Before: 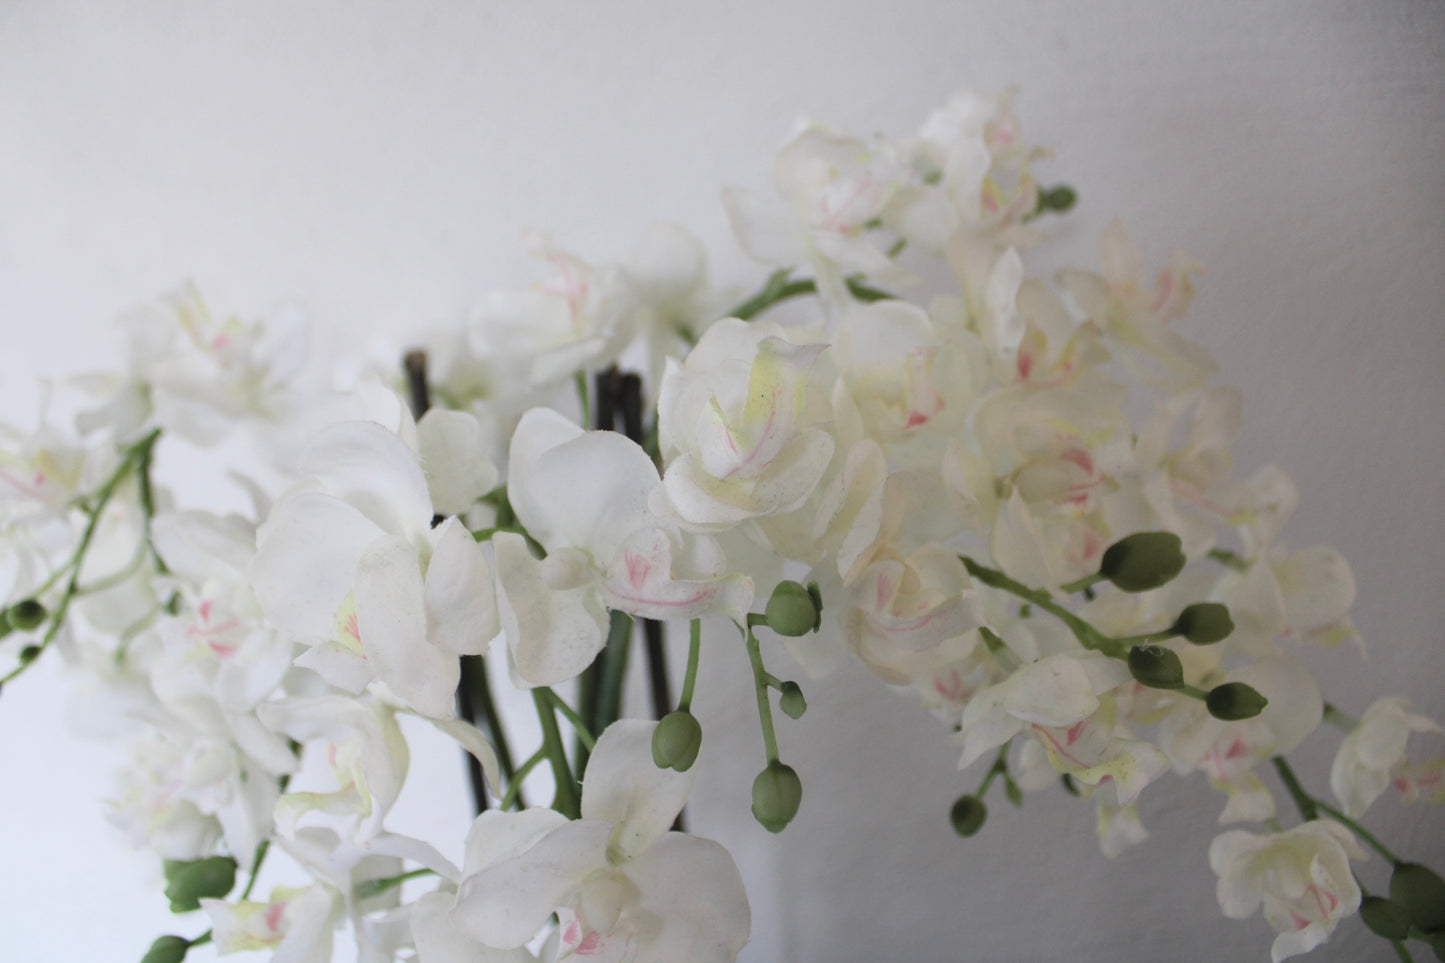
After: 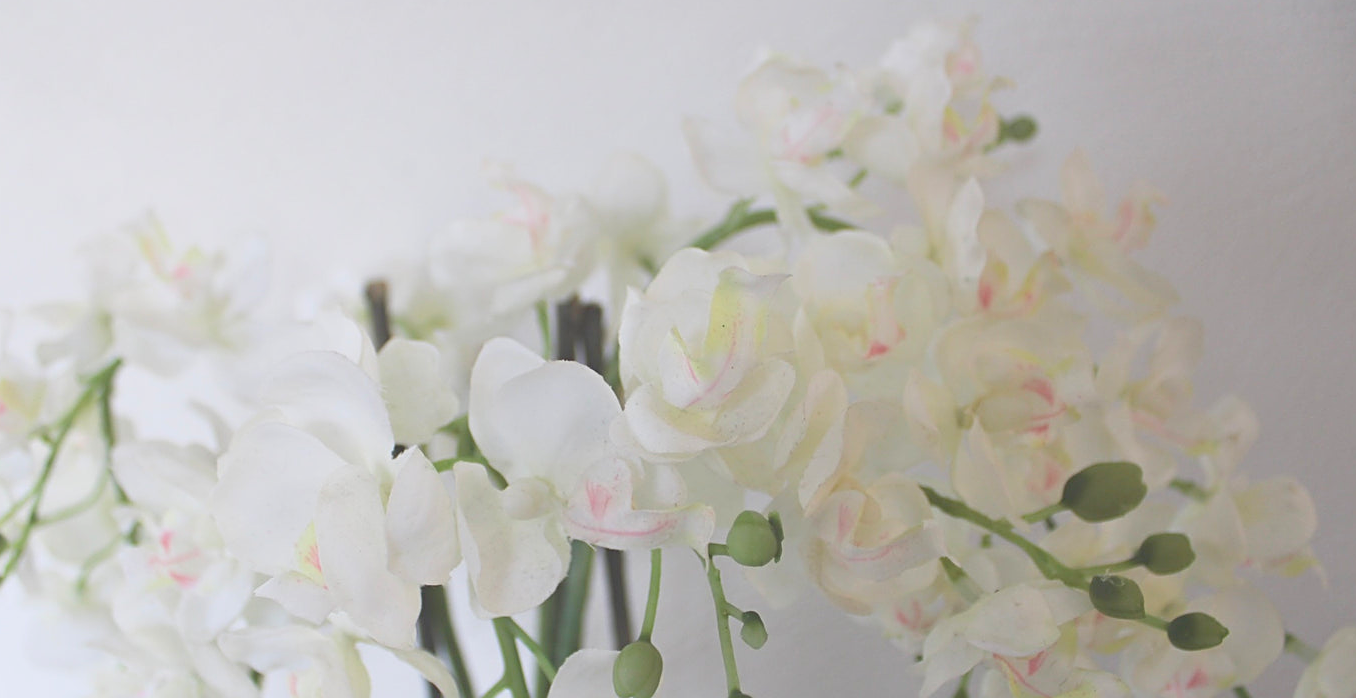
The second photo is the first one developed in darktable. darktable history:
exposure: exposure 0.2 EV, compensate highlight preservation false
sharpen: on, module defaults
crop: left 2.737%, top 7.287%, right 3.421%, bottom 20.179%
local contrast: detail 70%
tone equalizer: -8 EV 1 EV, -7 EV 1 EV, -6 EV 1 EV, -5 EV 1 EV, -4 EV 1 EV, -3 EV 0.75 EV, -2 EV 0.5 EV, -1 EV 0.25 EV
